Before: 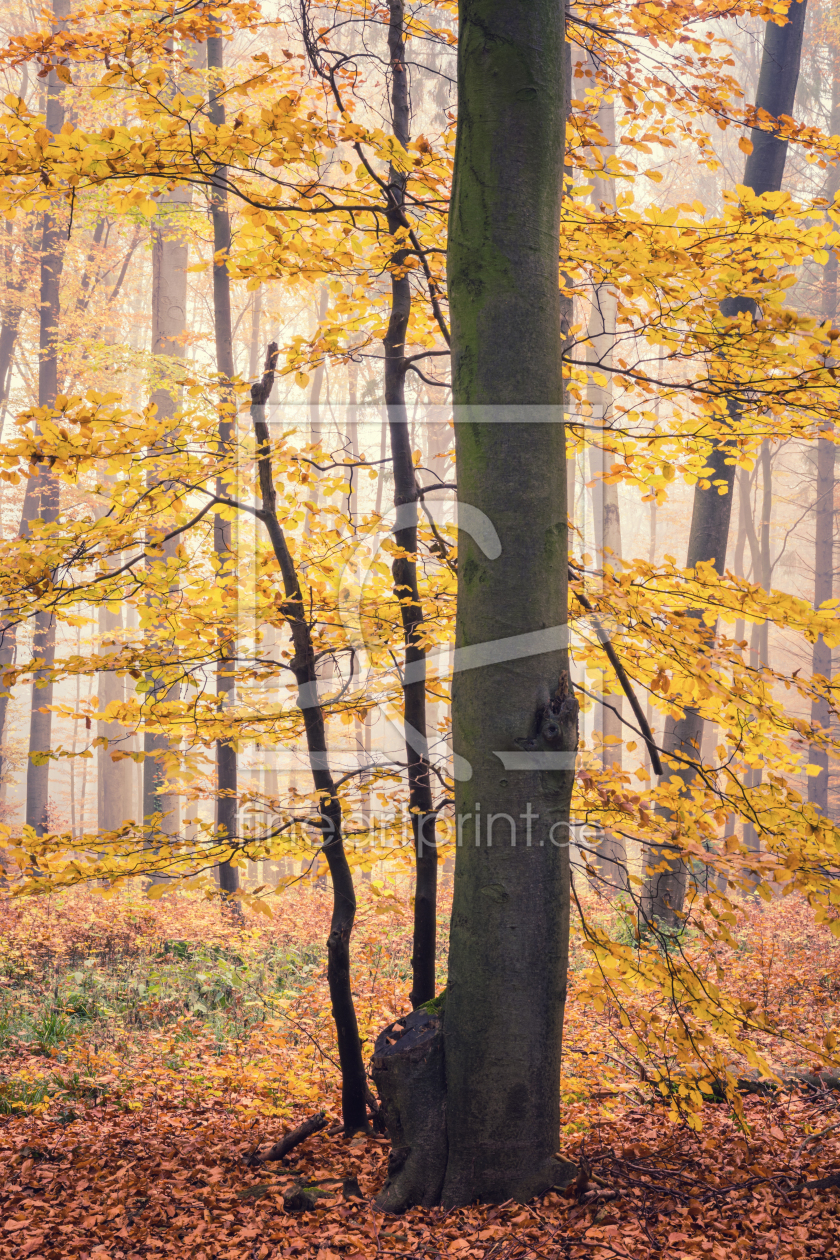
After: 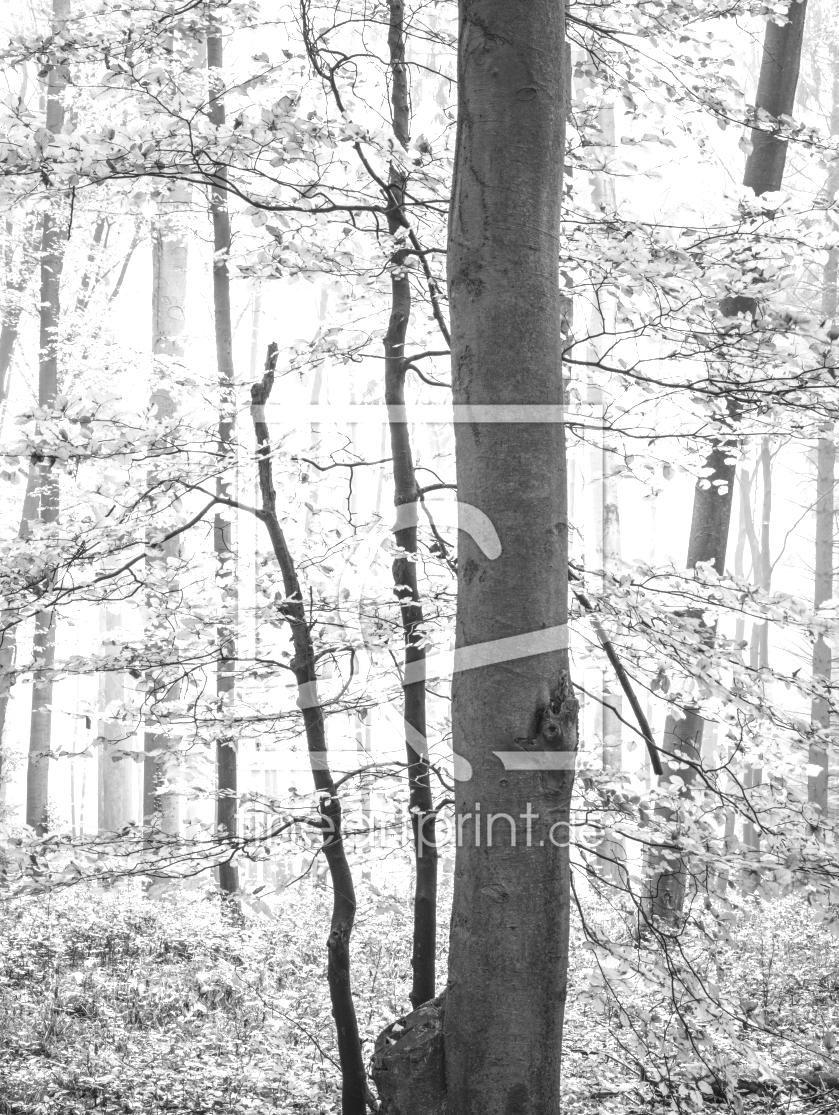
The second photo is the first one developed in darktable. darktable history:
crop and rotate: top 0%, bottom 11.49%
monochrome: a 14.95, b -89.96
local contrast: detail 130%
exposure: black level correction -0.002, exposure 1.115 EV, compensate highlight preservation false
white balance: red 0.98, blue 1.034
